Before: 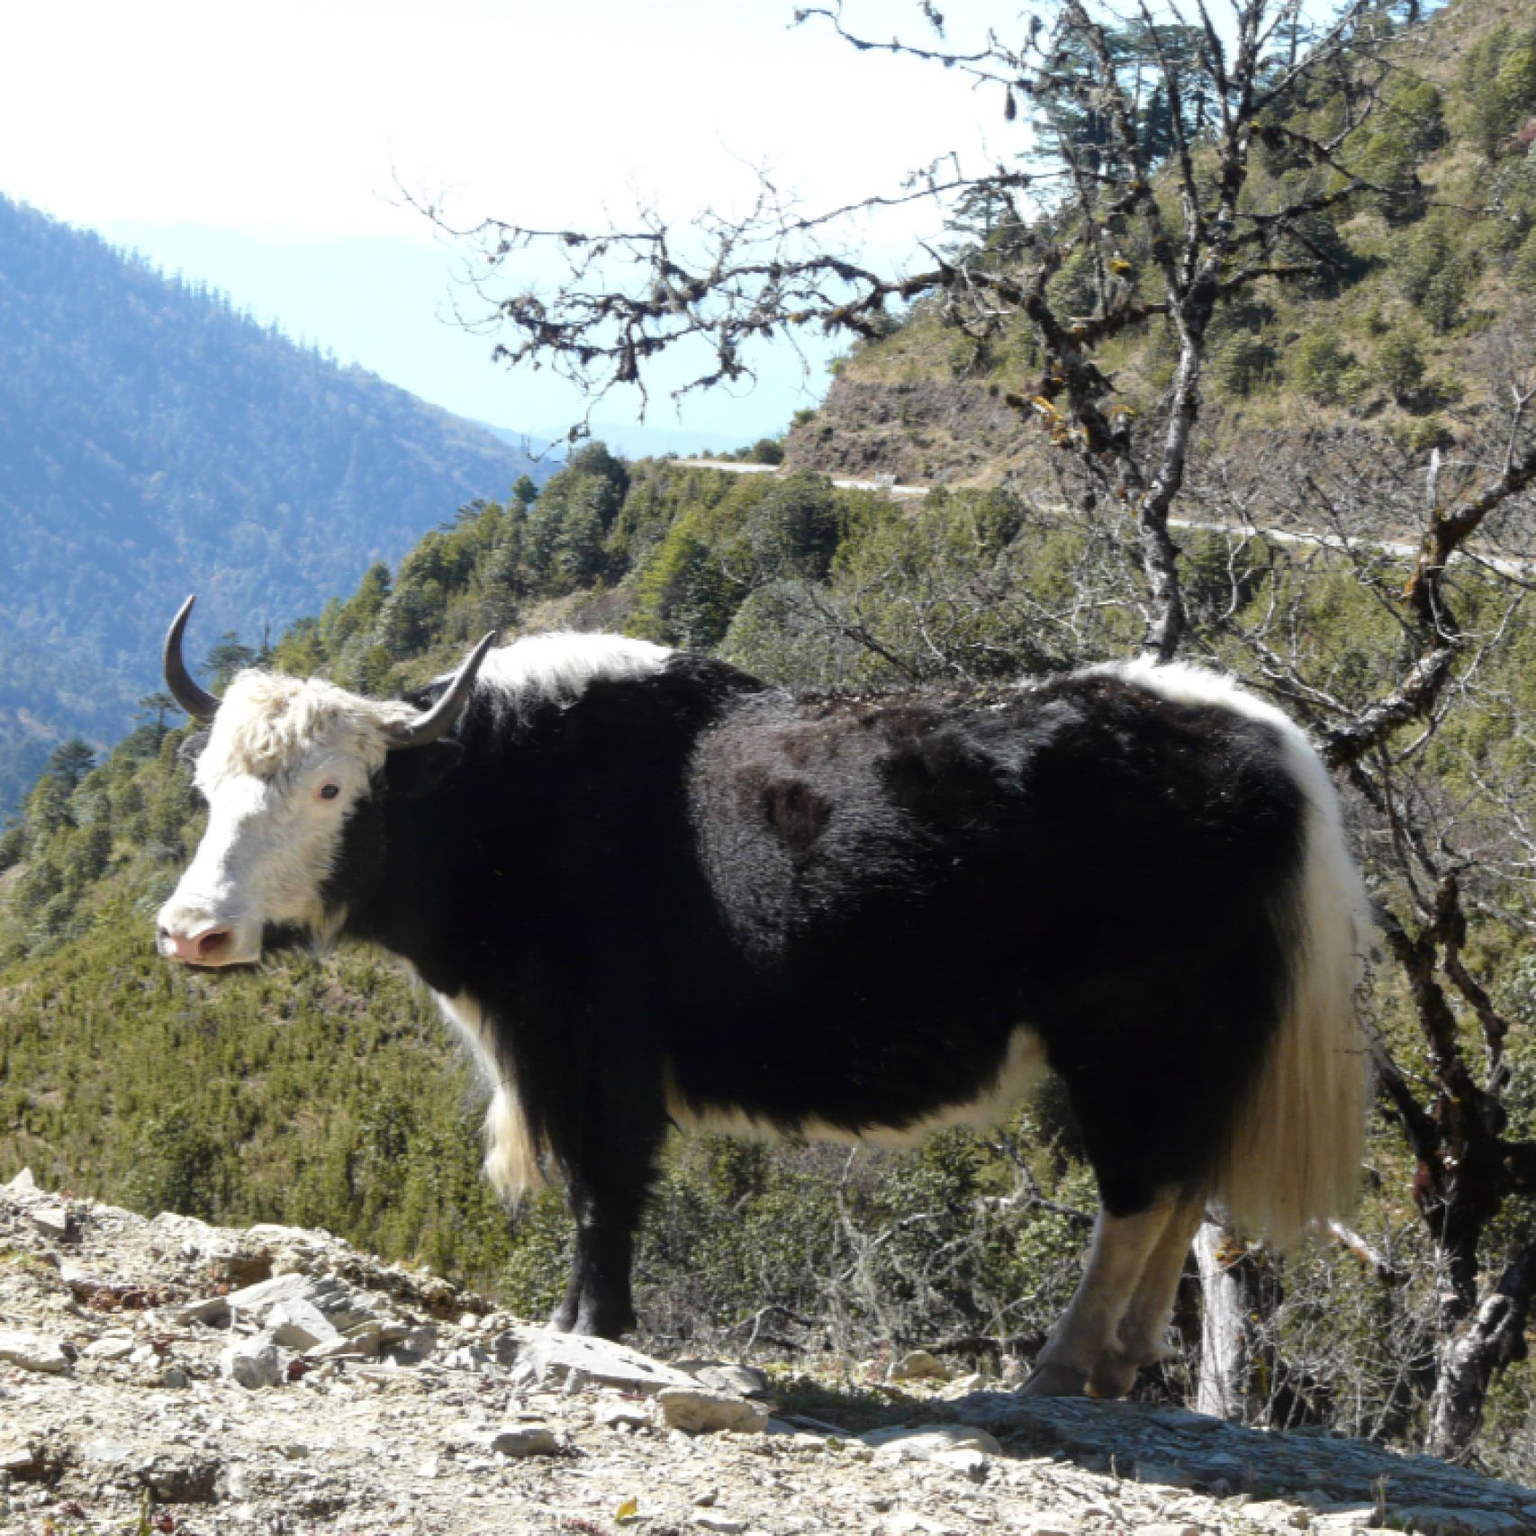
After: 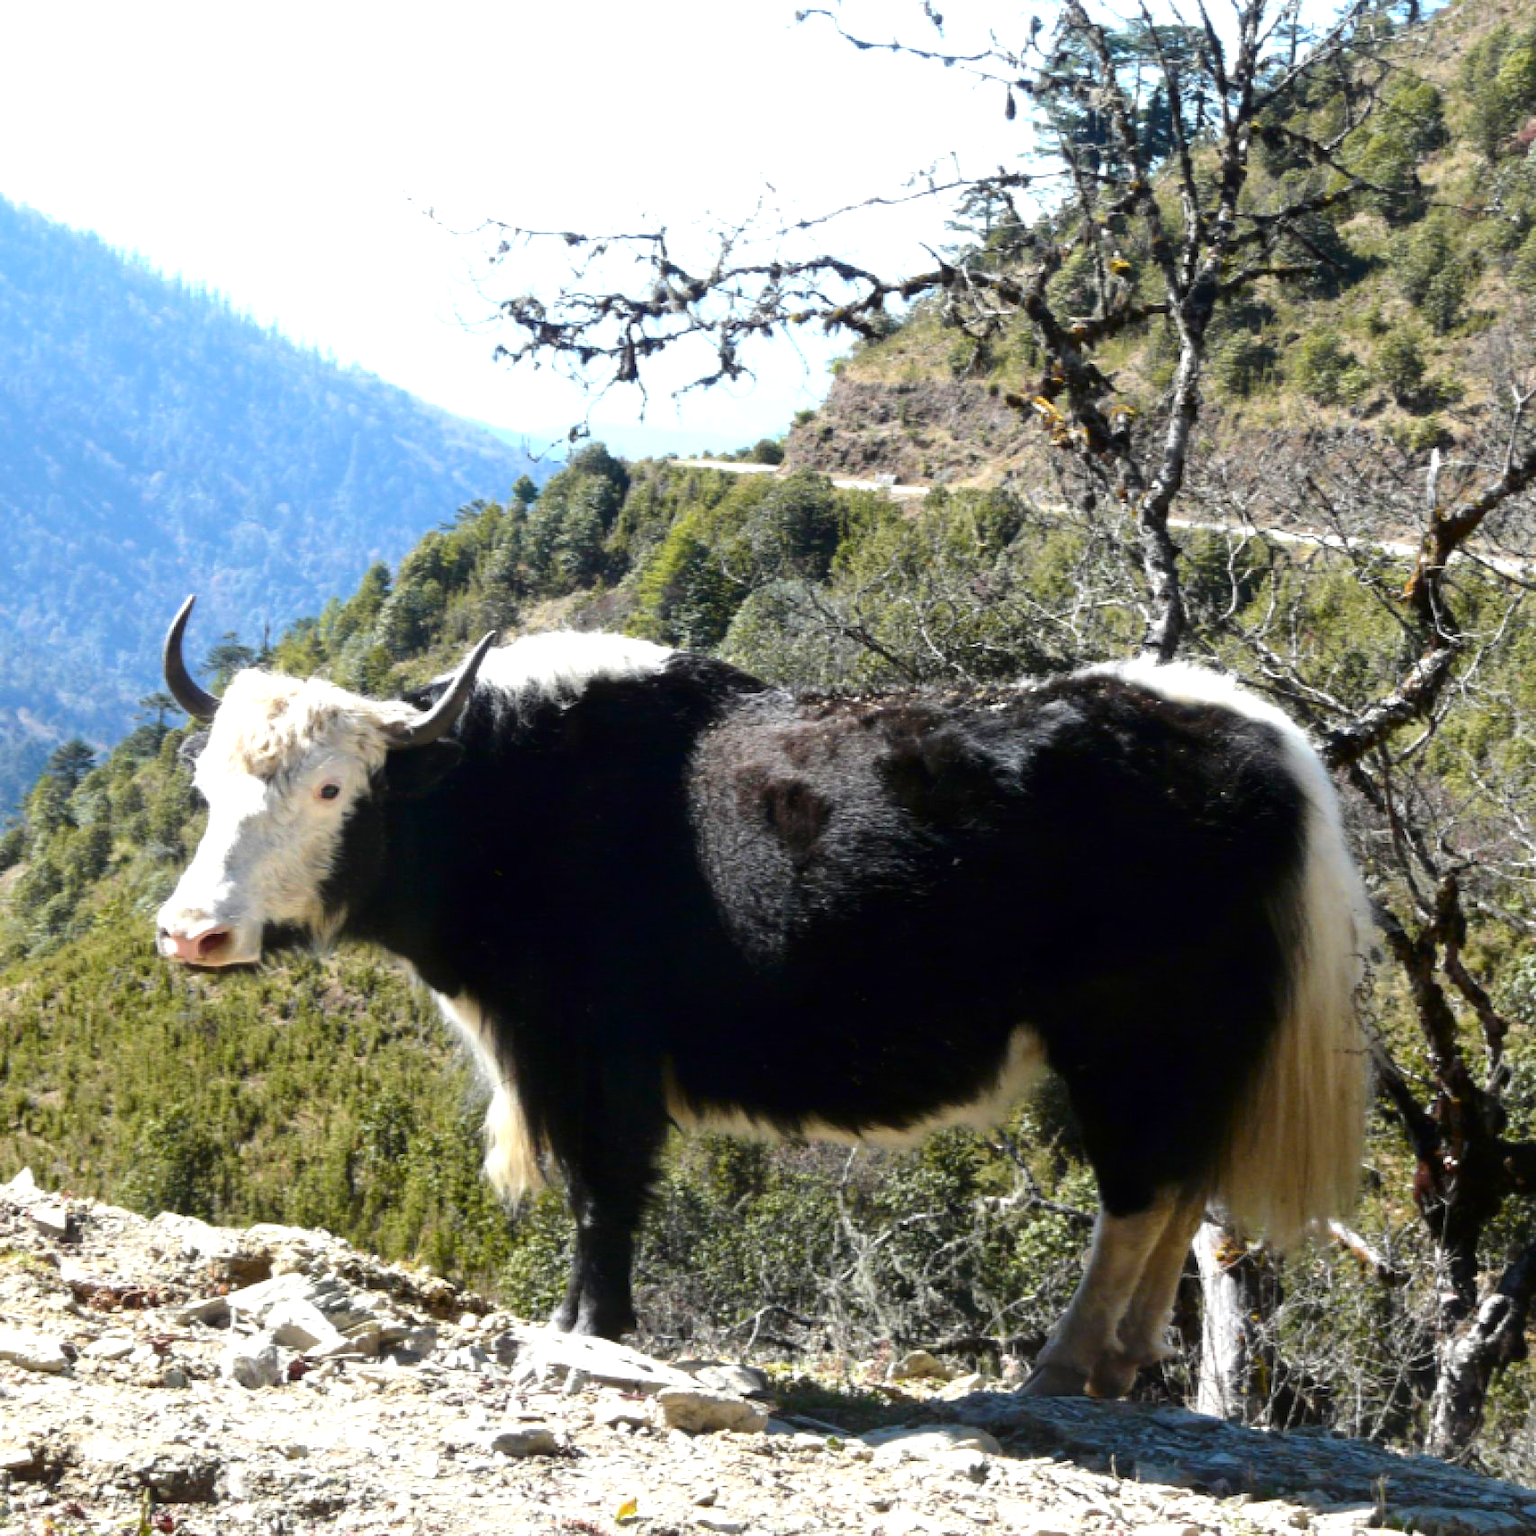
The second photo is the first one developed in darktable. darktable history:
contrast brightness saturation: contrast 0.13, brightness -0.05, saturation 0.16
exposure: black level correction 0.001, exposure 0.5 EV, compensate exposure bias true, compensate highlight preservation false
